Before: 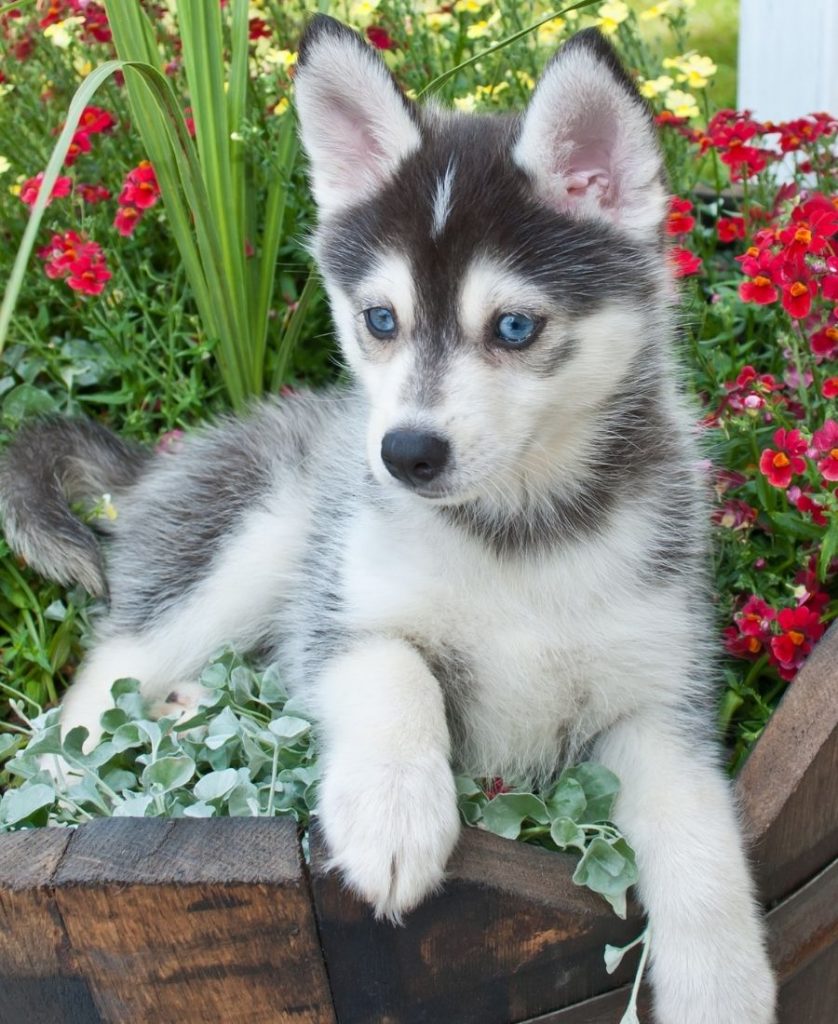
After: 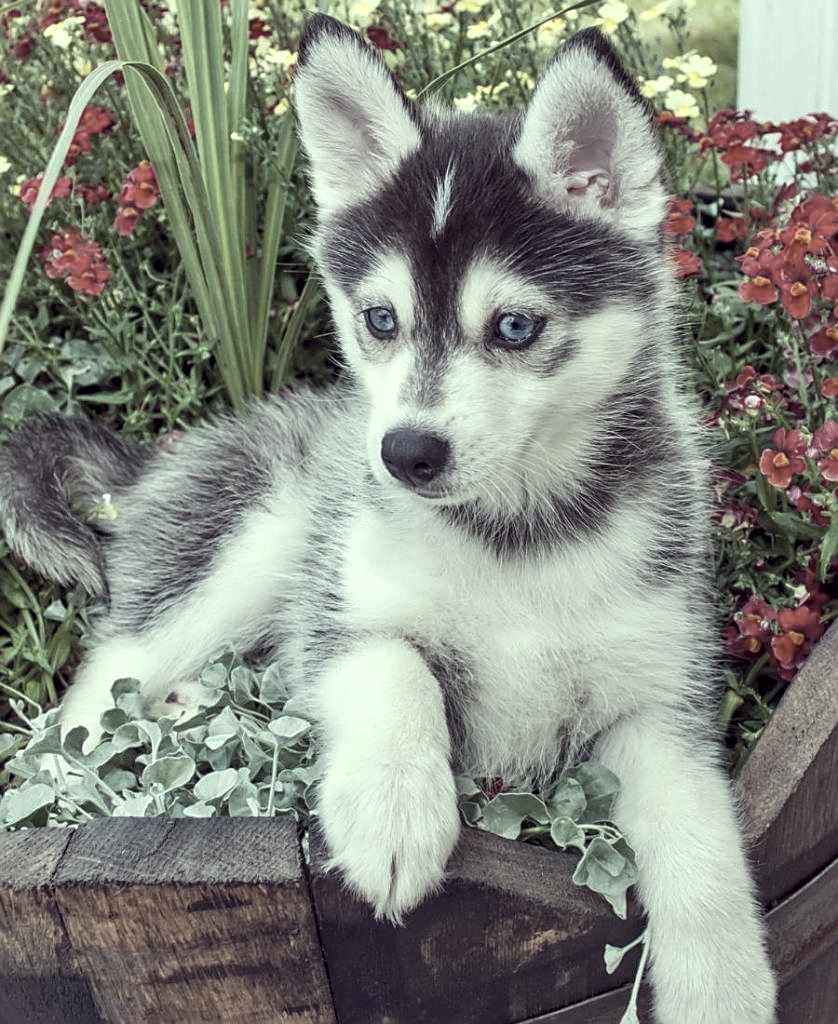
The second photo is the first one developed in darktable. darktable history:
sharpen: on, module defaults
local contrast: detail 138%
color correction: highlights a* -20.96, highlights b* 20.17, shadows a* 19.91, shadows b* -20.68, saturation 0.391
